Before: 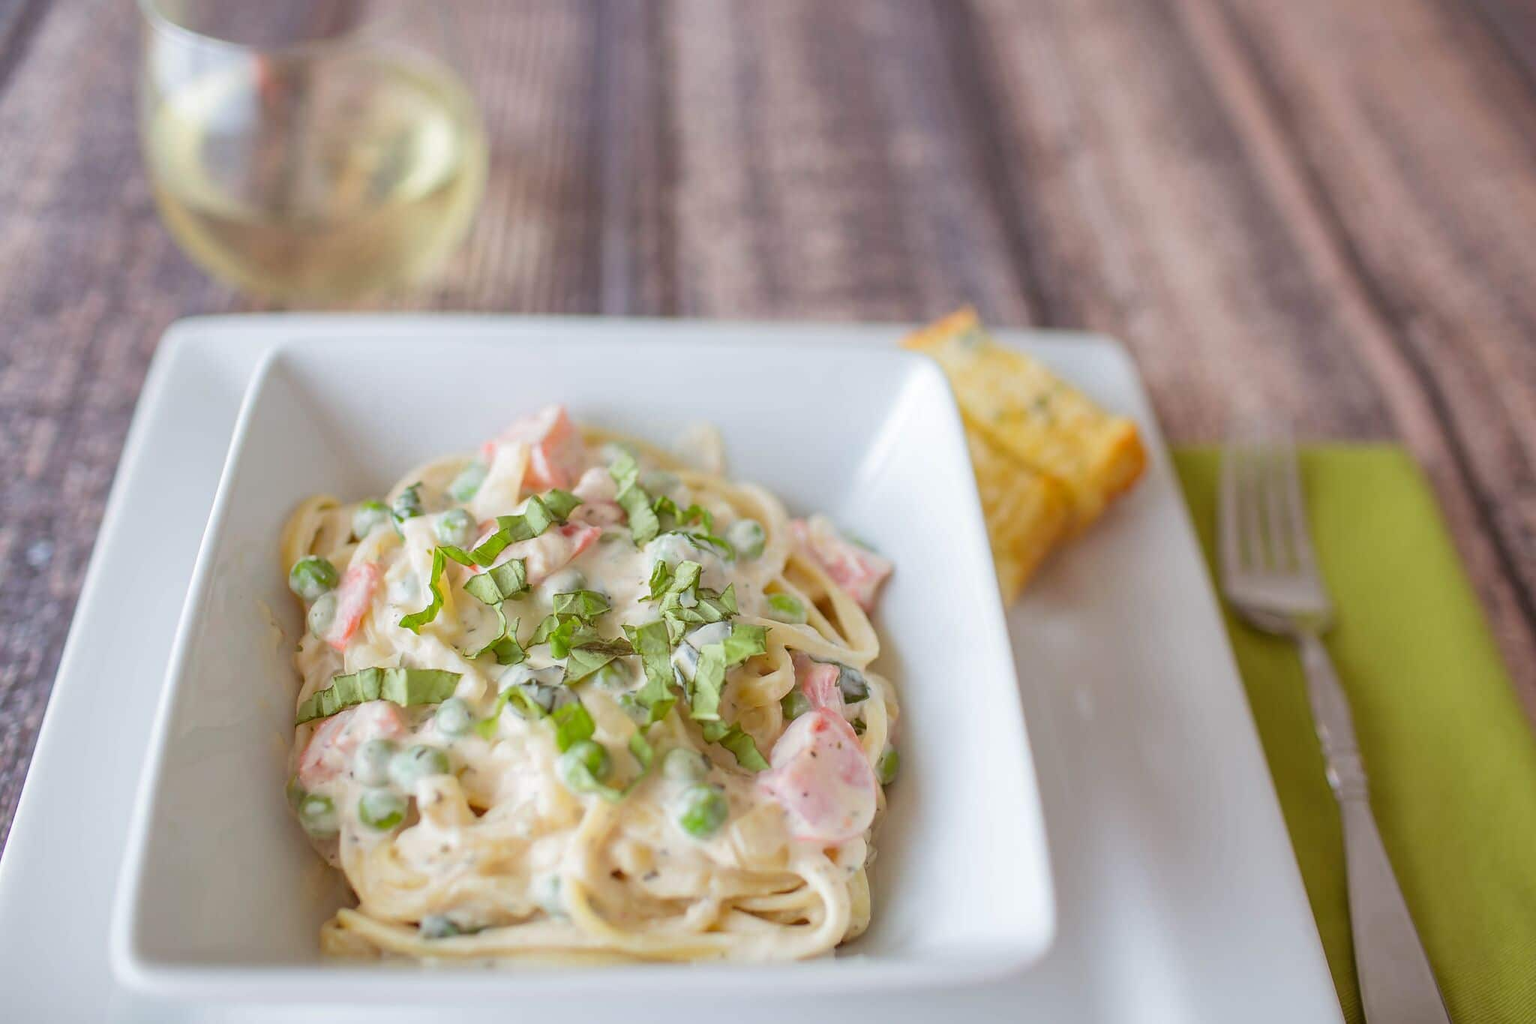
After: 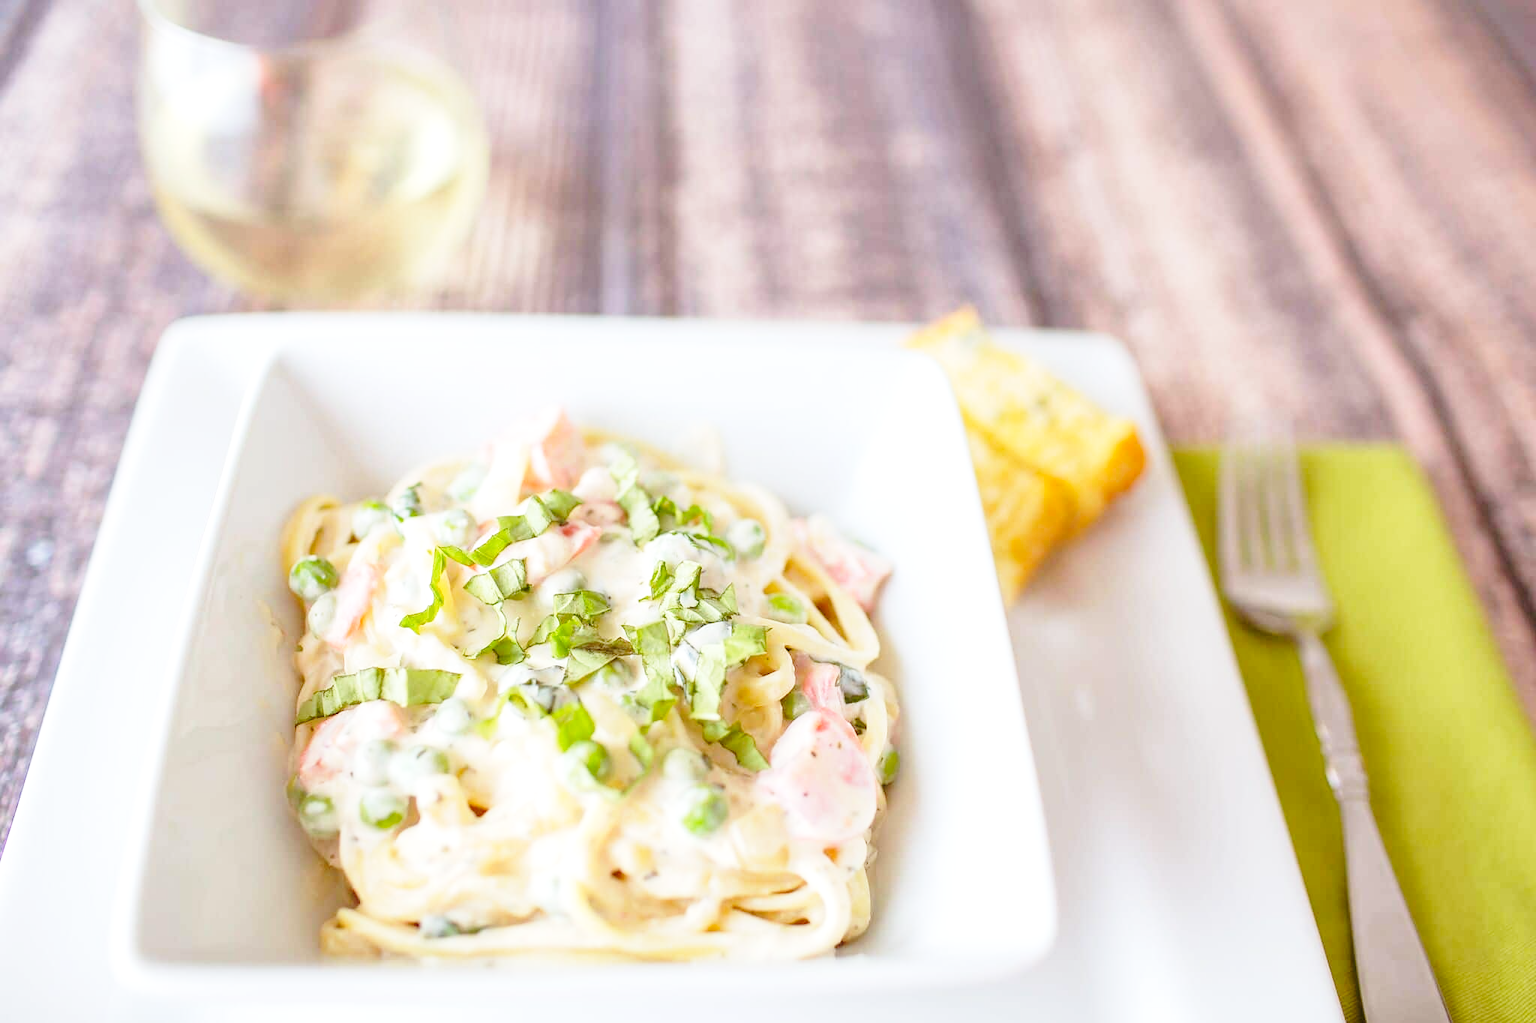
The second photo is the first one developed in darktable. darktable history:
base curve: curves: ch0 [(0, 0) (0.028, 0.03) (0.121, 0.232) (0.46, 0.748) (0.859, 0.968) (1, 1)], preserve colors none
exposure: exposure 0.406 EV, compensate highlight preservation false
